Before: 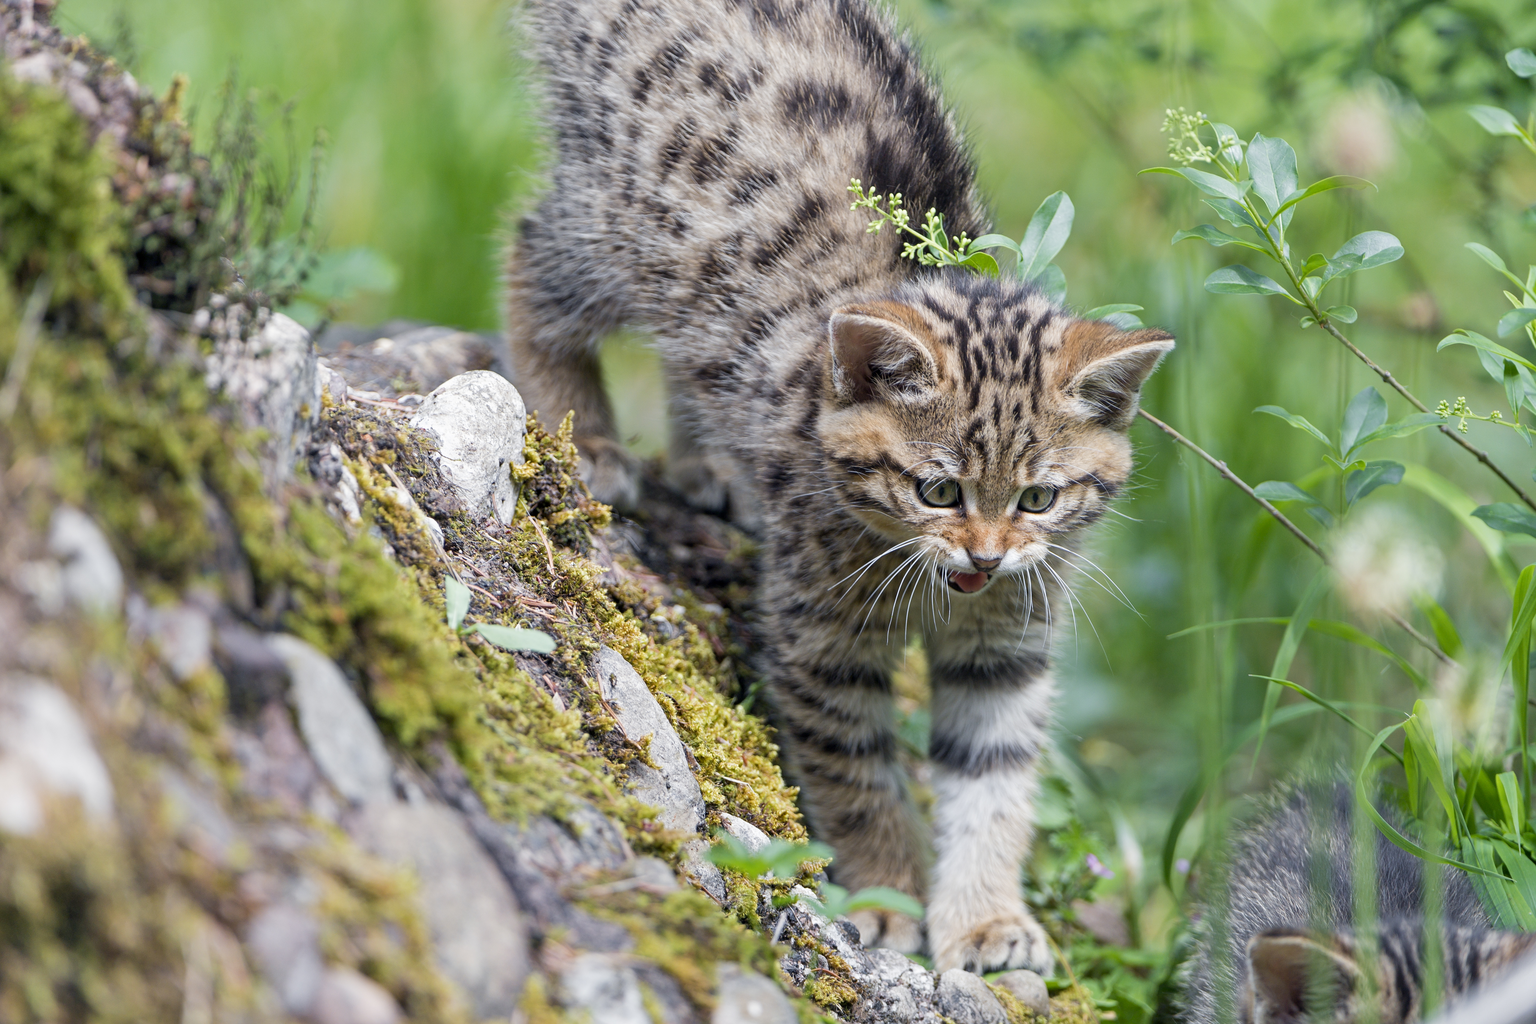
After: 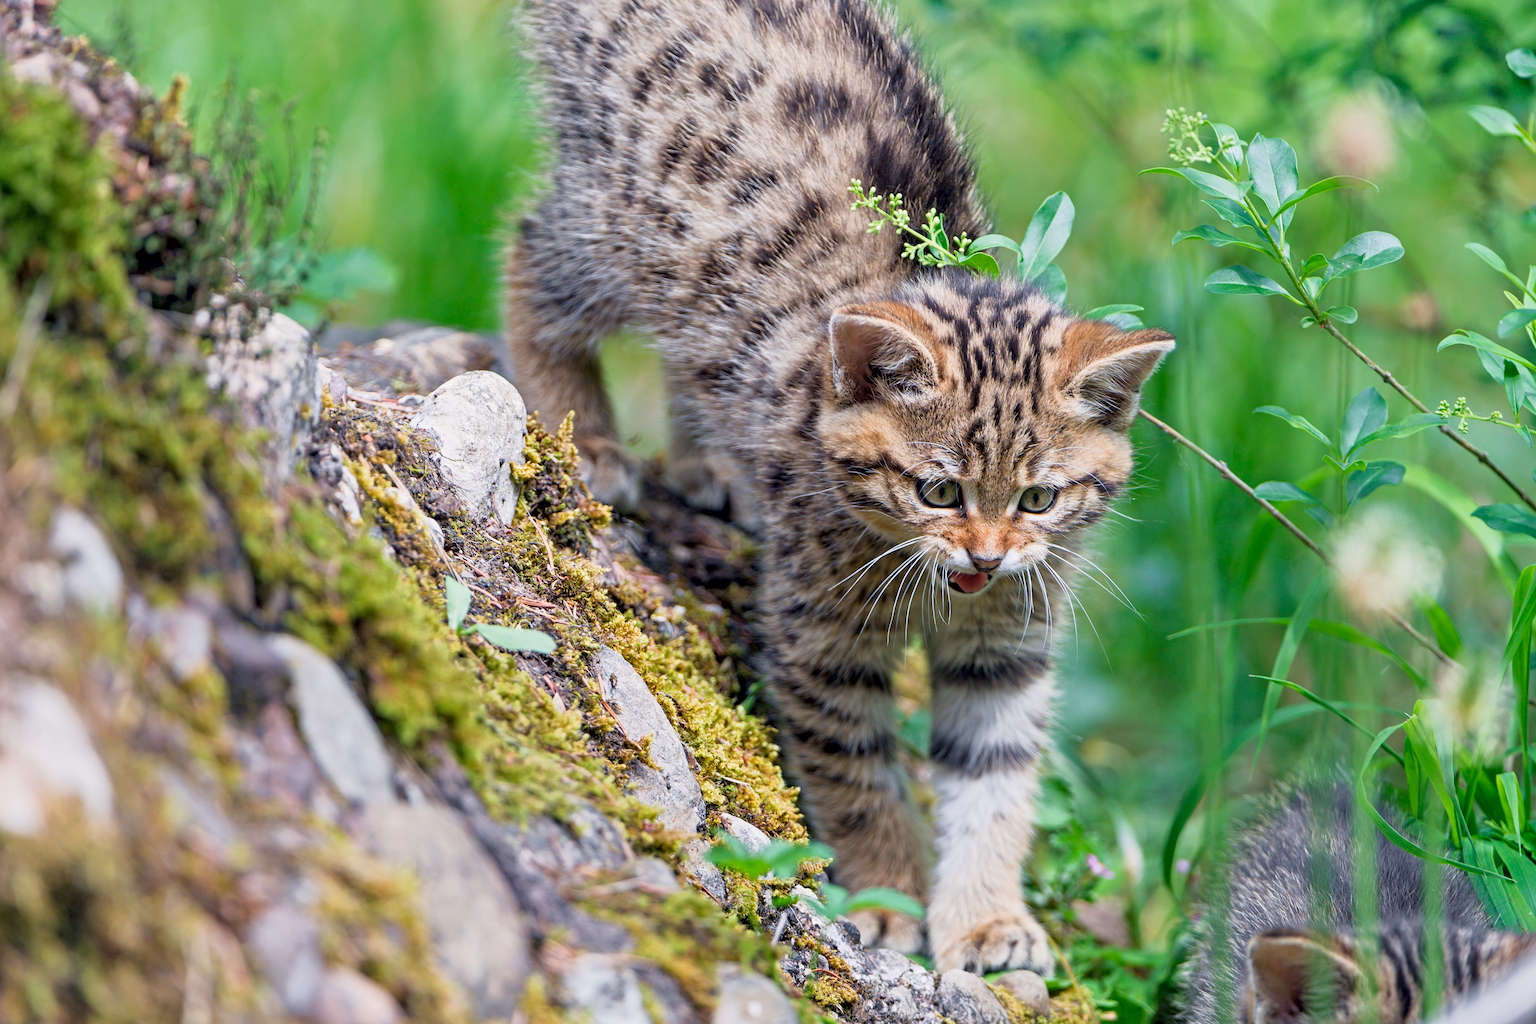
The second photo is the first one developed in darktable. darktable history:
contrast equalizer: y [[0.5, 0.501, 0.532, 0.538, 0.54, 0.541], [0.5 ×6], [0.5 ×6], [0 ×6], [0 ×6]]
tone curve: curves: ch0 [(0.013, 0) (0.061, 0.068) (0.239, 0.256) (0.502, 0.505) (0.683, 0.676) (0.761, 0.773) (0.858, 0.858) (0.987, 0.945)]; ch1 [(0, 0) (0.172, 0.123) (0.304, 0.267) (0.414, 0.395) (0.472, 0.473) (0.502, 0.508) (0.521, 0.528) (0.583, 0.595) (0.654, 0.673) (0.728, 0.761) (1, 1)]; ch2 [(0, 0) (0.411, 0.424) (0.485, 0.476) (0.502, 0.502) (0.553, 0.557) (0.57, 0.576) (1, 1)], color space Lab, independent channels, preserve colors none
